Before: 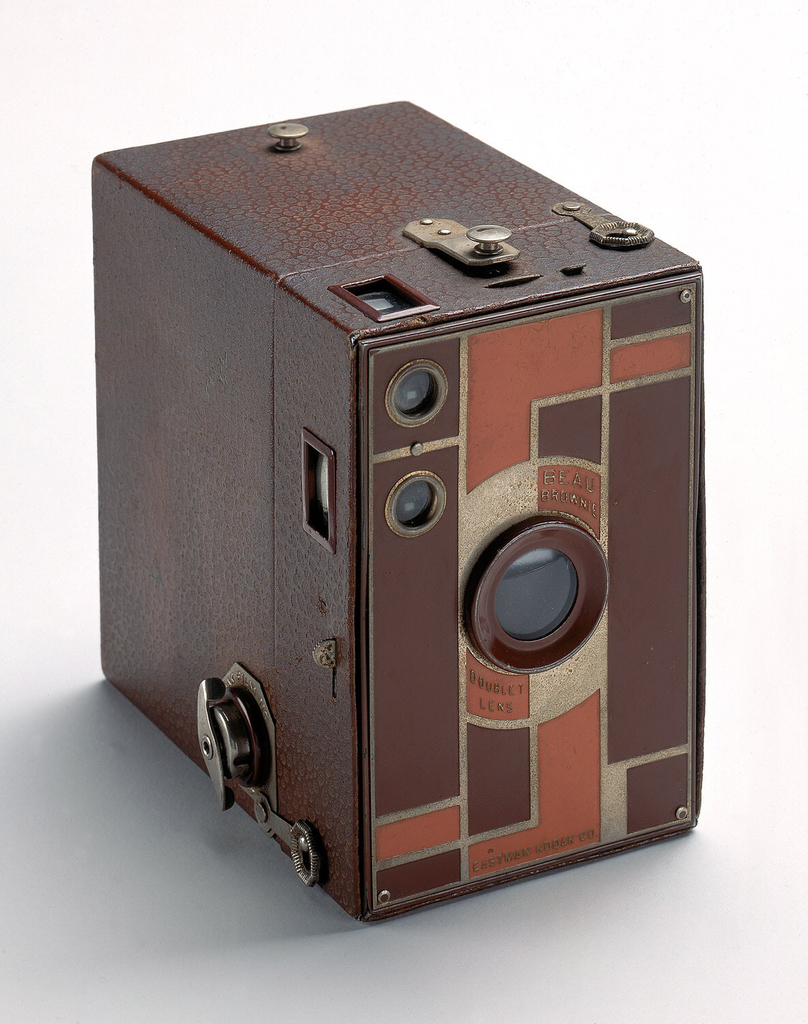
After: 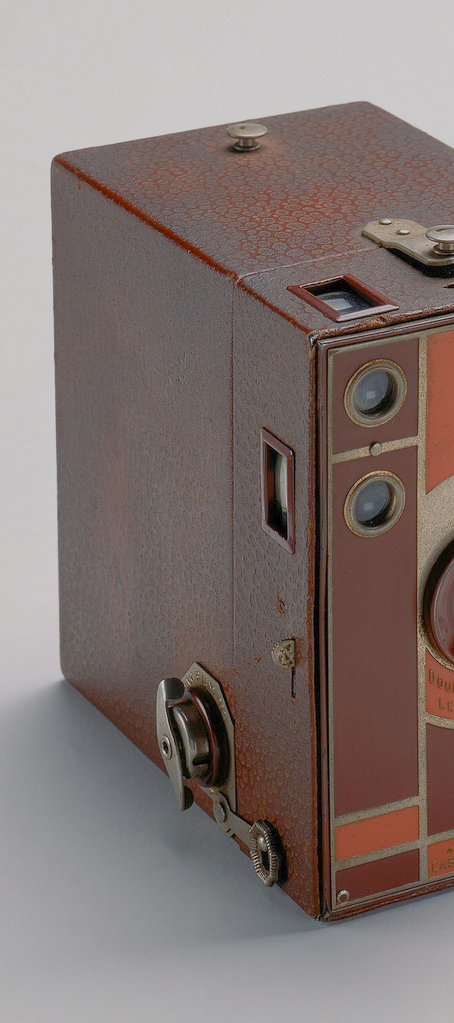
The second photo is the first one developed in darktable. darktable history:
crop: left 5.114%, right 38.589%
color balance rgb: shadows lift › chroma 1%, shadows lift › hue 113°, highlights gain › chroma 0.2%, highlights gain › hue 333°, perceptual saturation grading › global saturation 20%, perceptual saturation grading › highlights -50%, perceptual saturation grading › shadows 25%, contrast -30%
